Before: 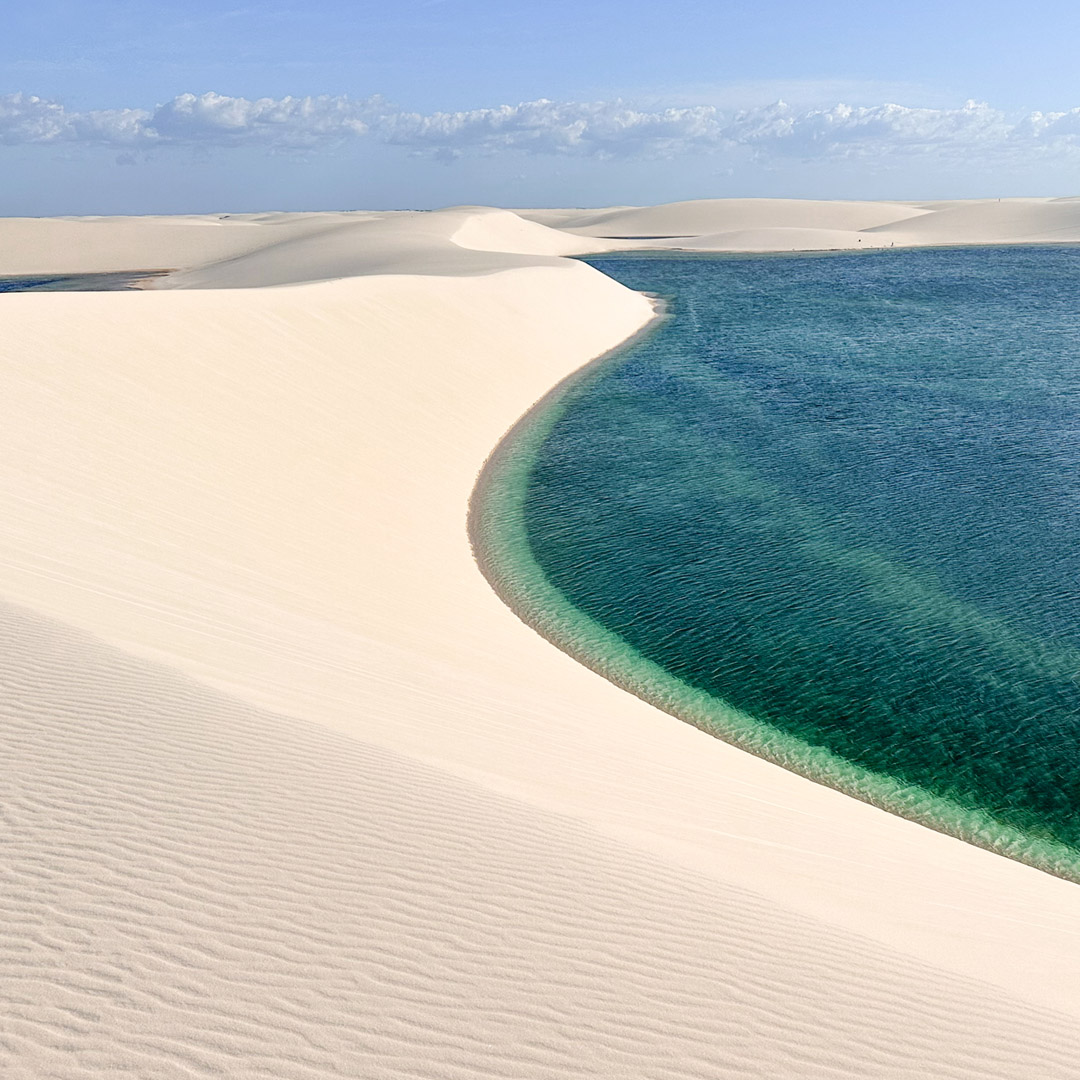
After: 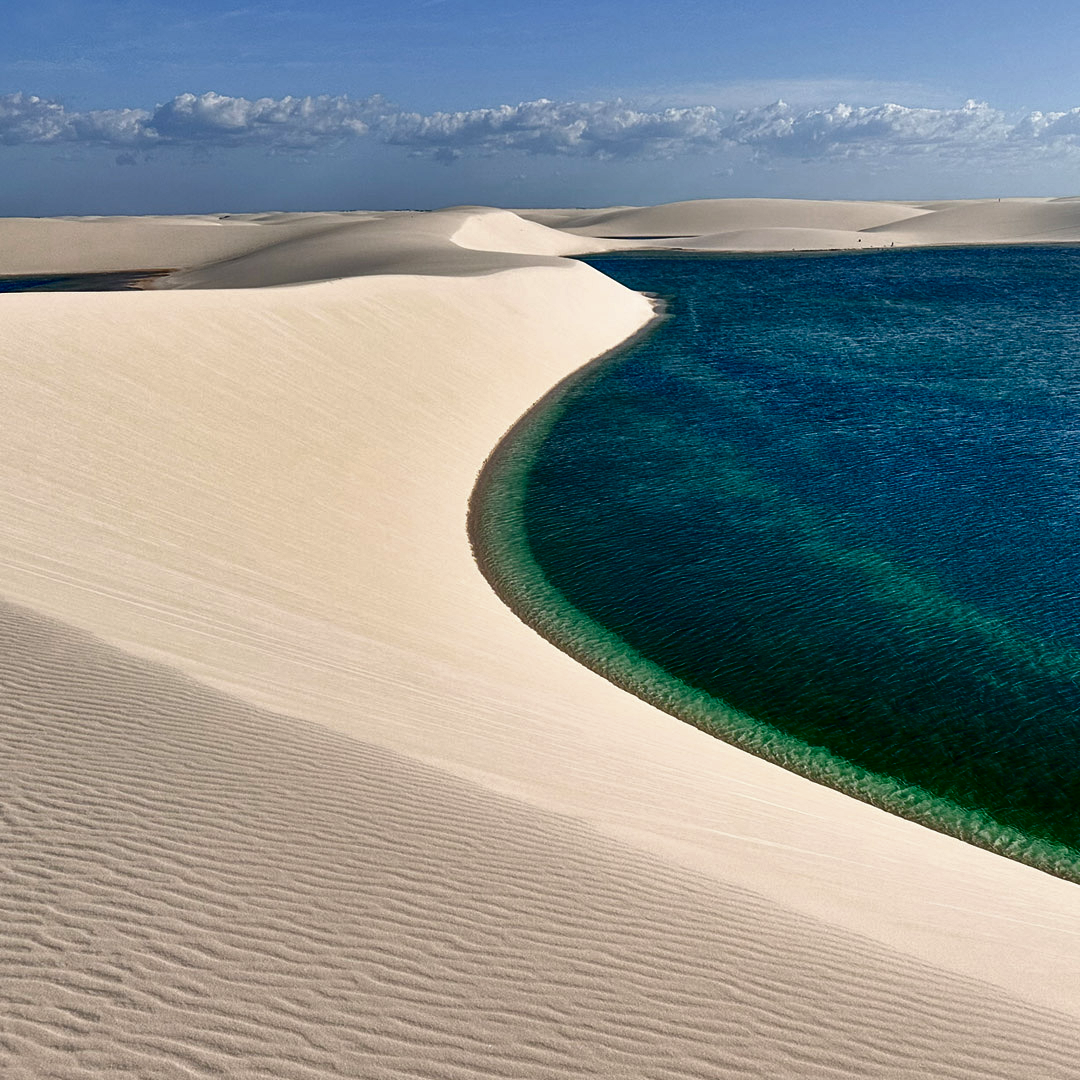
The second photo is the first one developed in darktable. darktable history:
shadows and highlights: soften with gaussian
contrast brightness saturation: contrast 0.095, brightness -0.599, saturation 0.173
